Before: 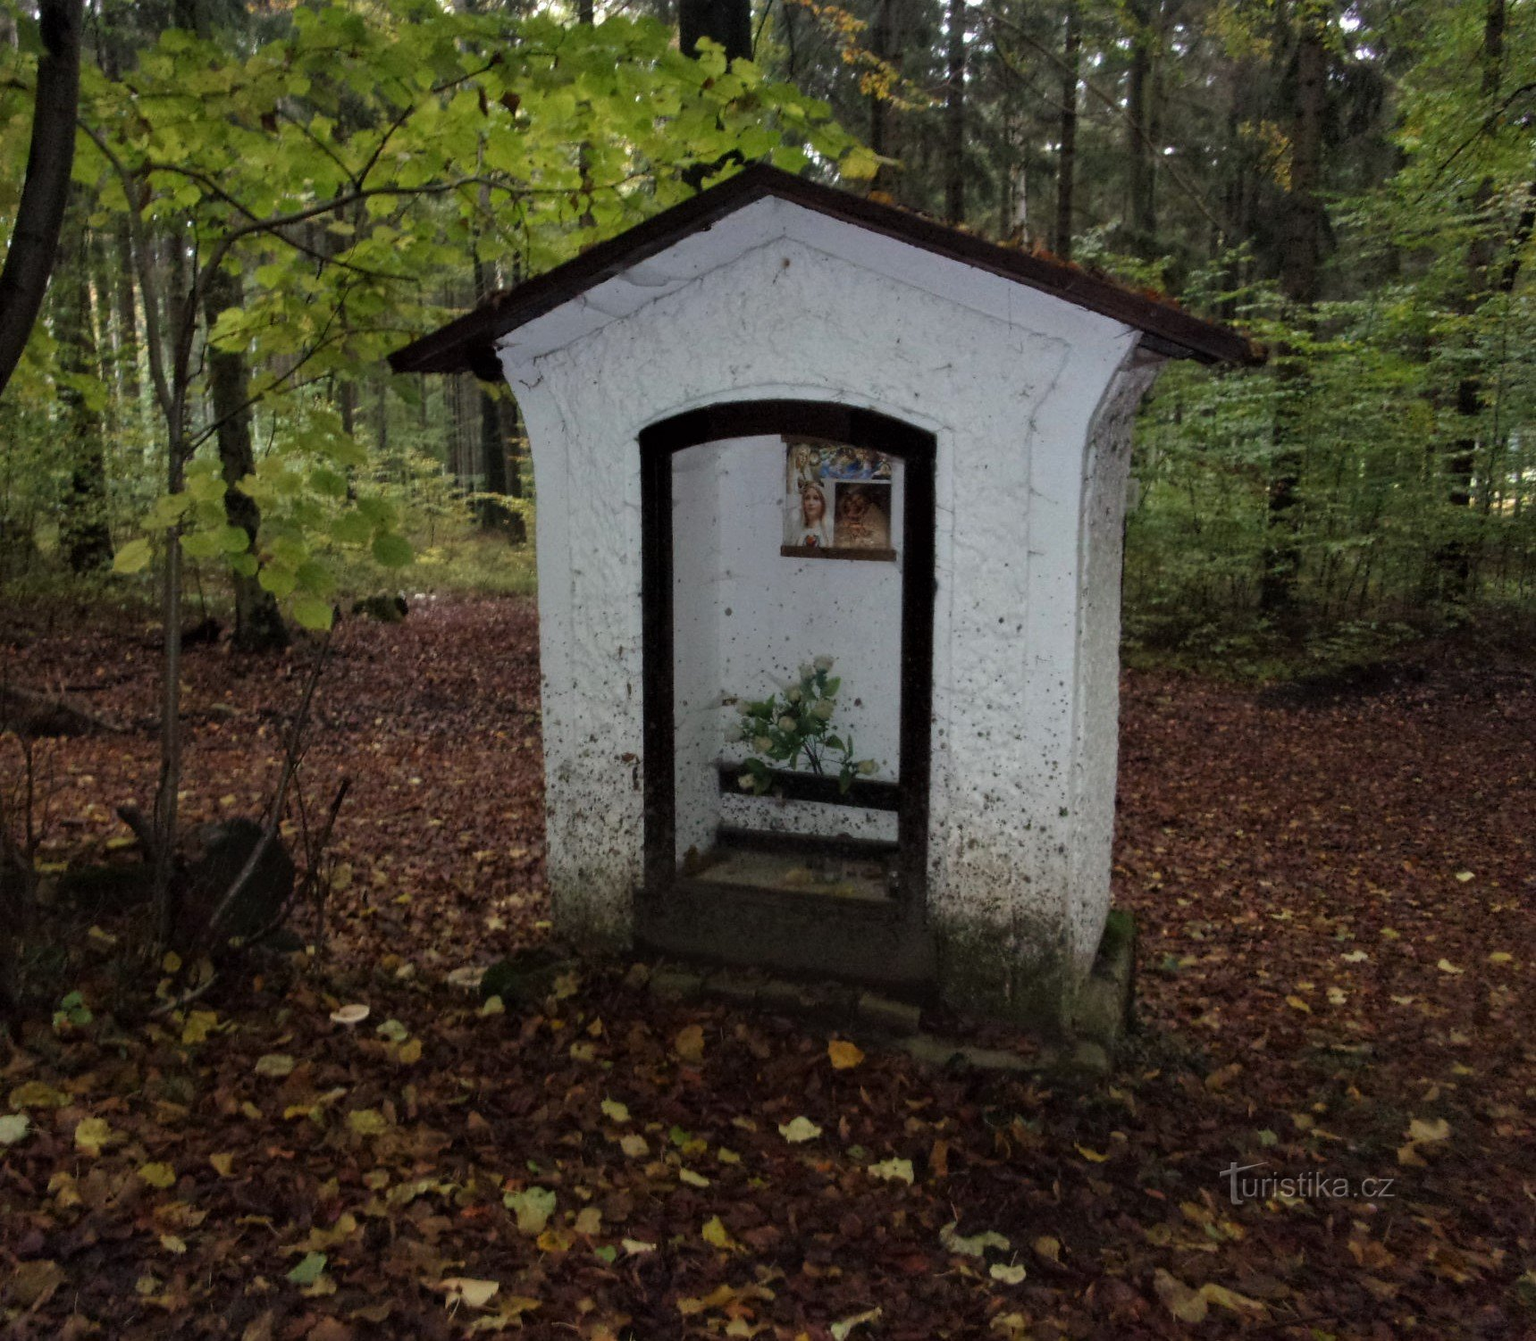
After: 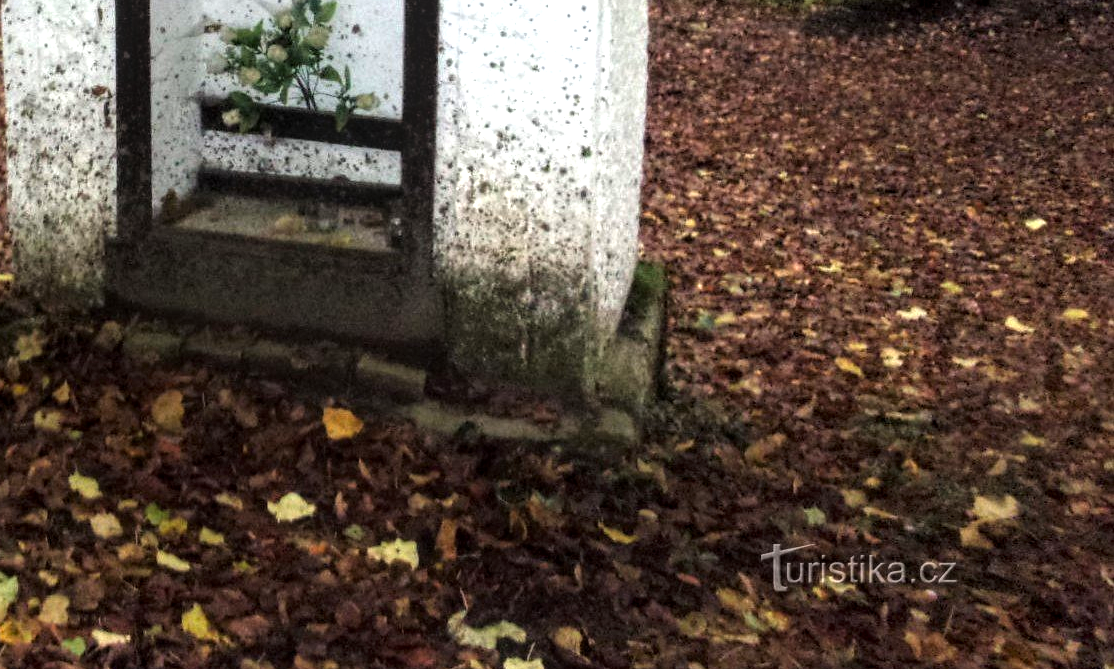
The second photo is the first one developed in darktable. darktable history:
contrast brightness saturation: contrast -0.012, brightness -0.014, saturation 0.033
local contrast: detail 130%
exposure: black level correction 0, exposure 0.95 EV, compensate highlight preservation false
tone equalizer: -8 EV -0.728 EV, -7 EV -0.669 EV, -6 EV -0.634 EV, -5 EV -0.384 EV, -3 EV 0.369 EV, -2 EV 0.6 EV, -1 EV 0.691 EV, +0 EV 0.742 EV
crop and rotate: left 35.168%, top 50.494%, bottom 4.915%
